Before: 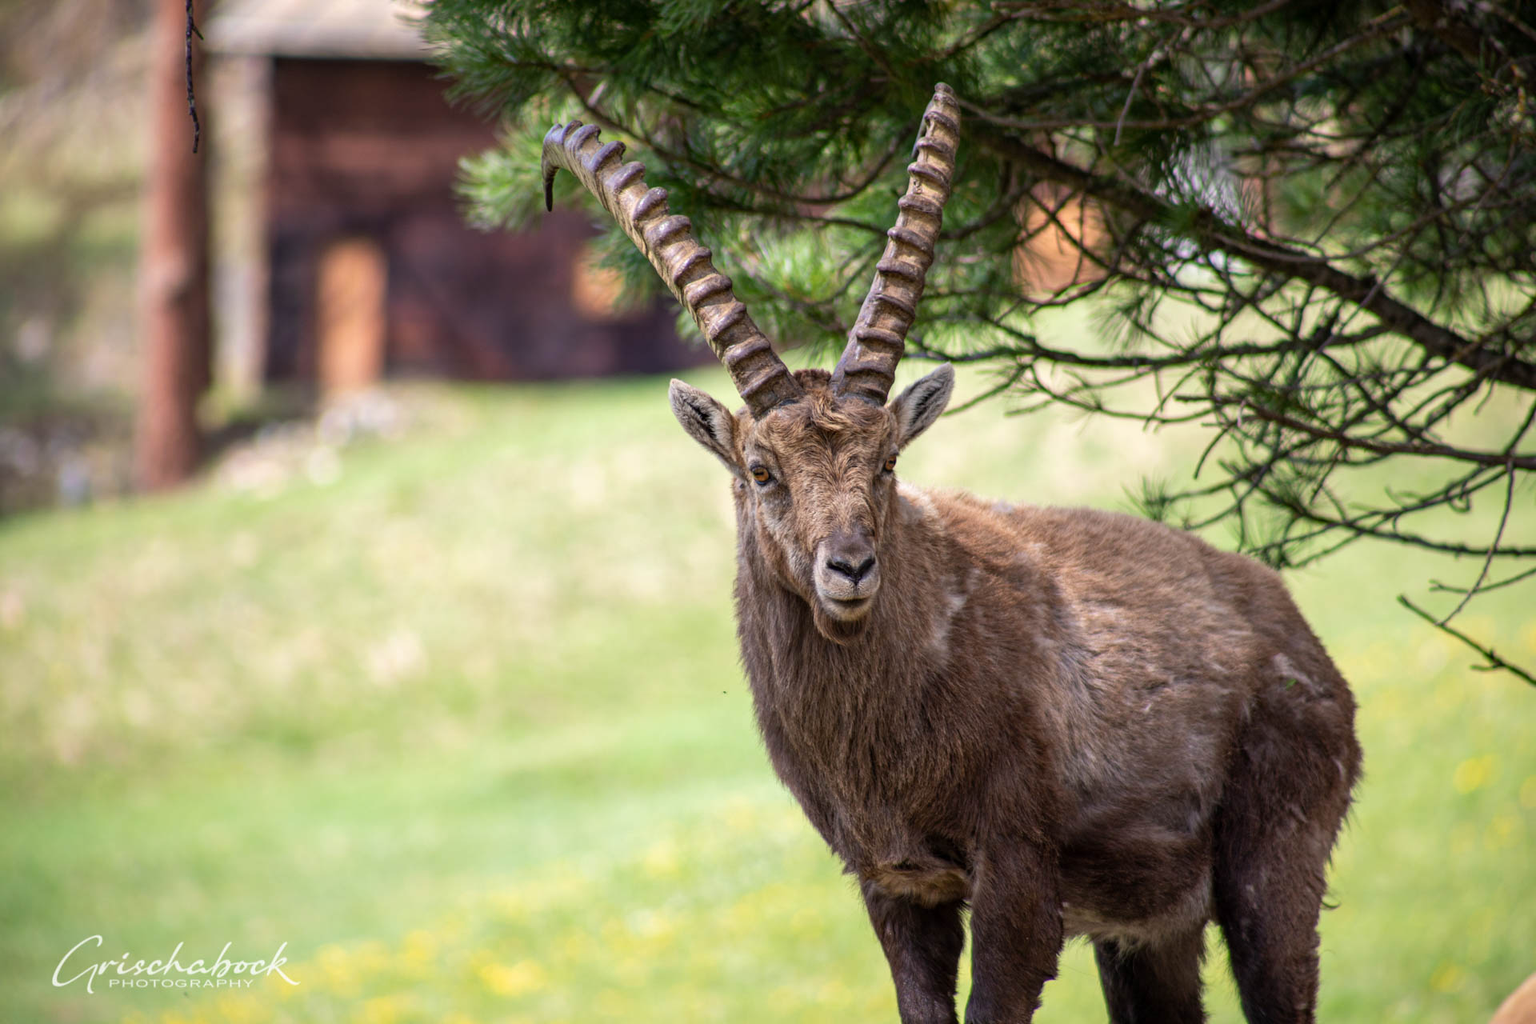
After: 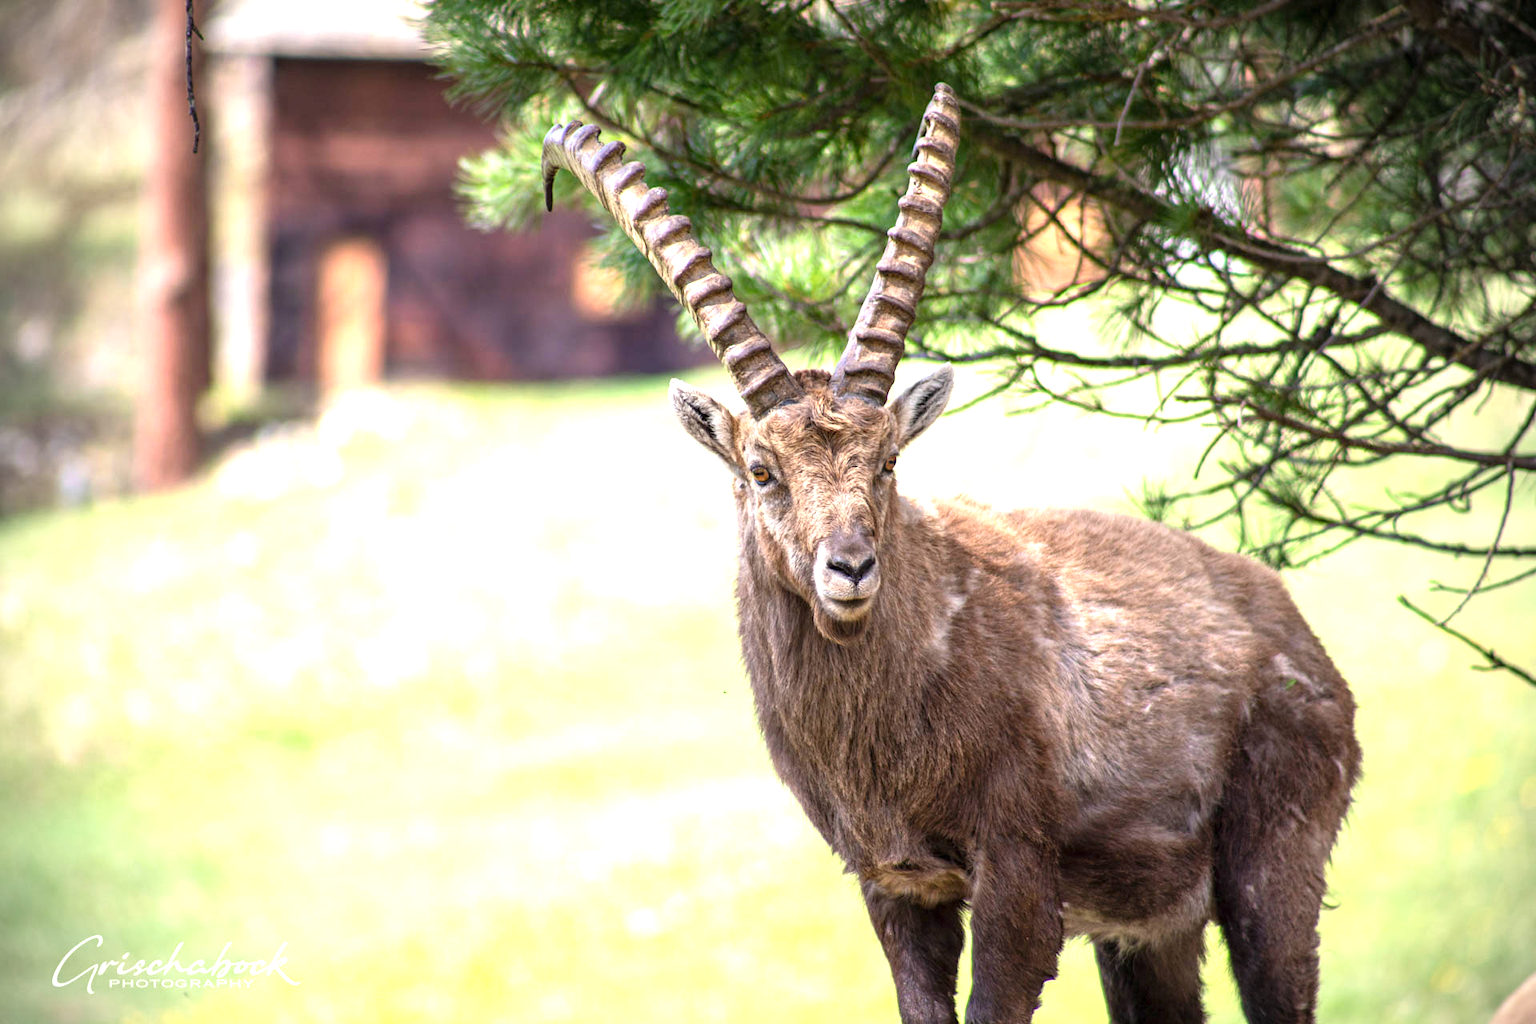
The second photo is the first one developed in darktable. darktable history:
exposure: black level correction 0, exposure 1.2 EV, compensate highlight preservation false
vignetting: on, module defaults
